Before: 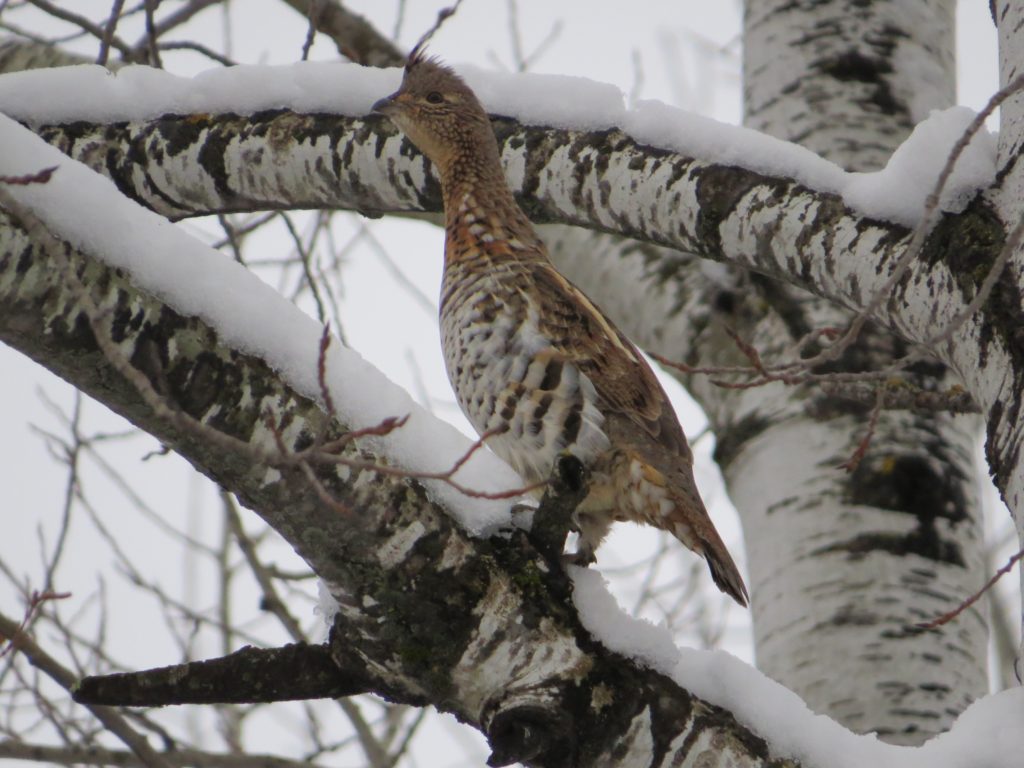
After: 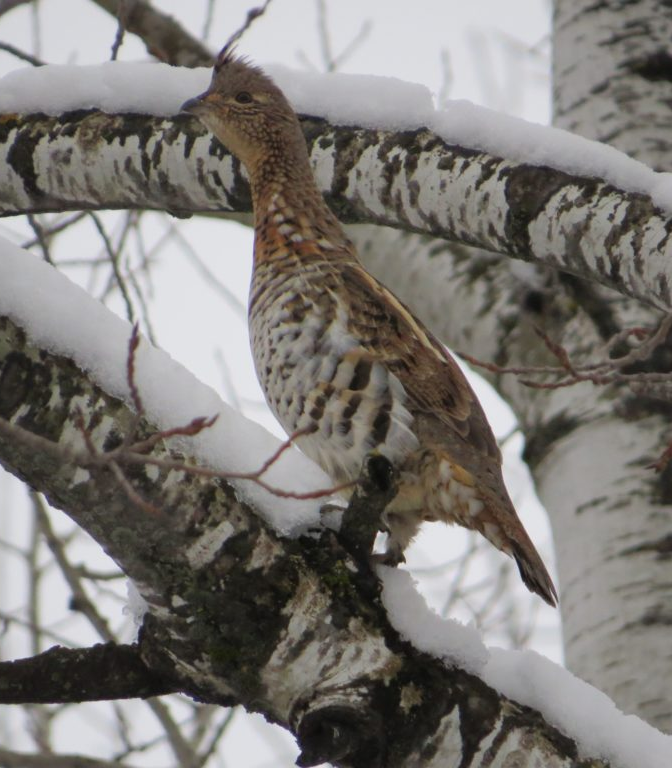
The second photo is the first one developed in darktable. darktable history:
crop and rotate: left 18.704%, right 15.636%
